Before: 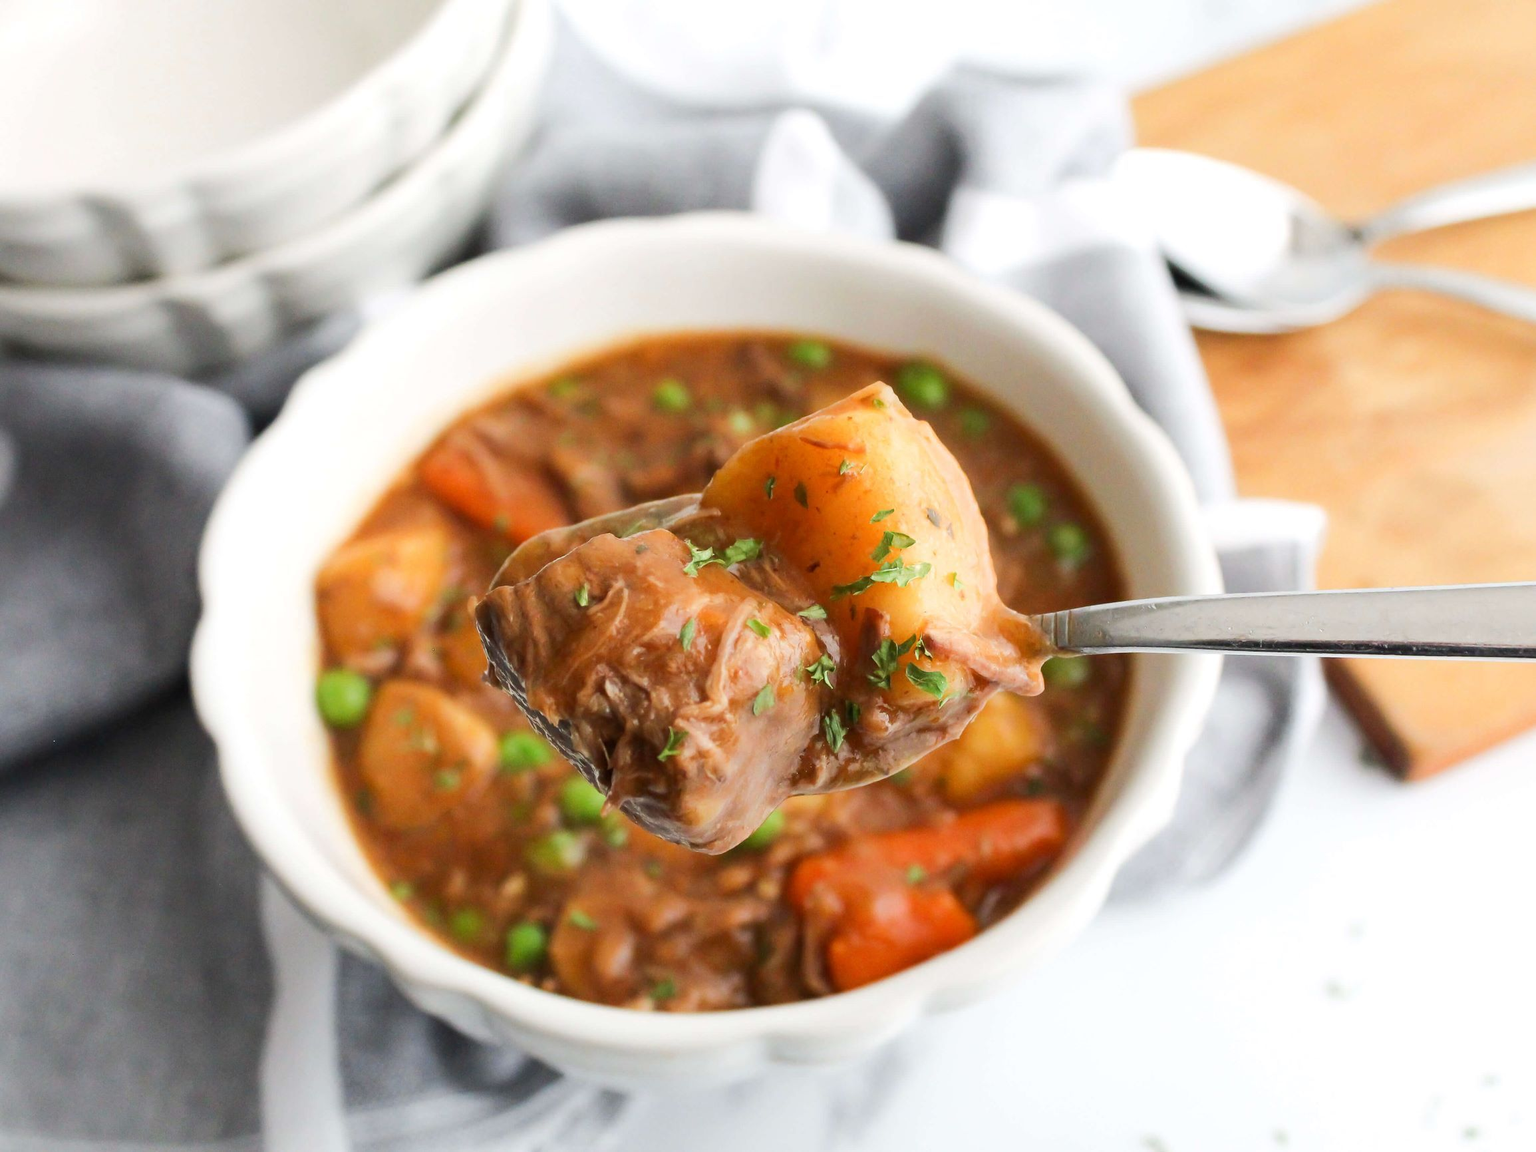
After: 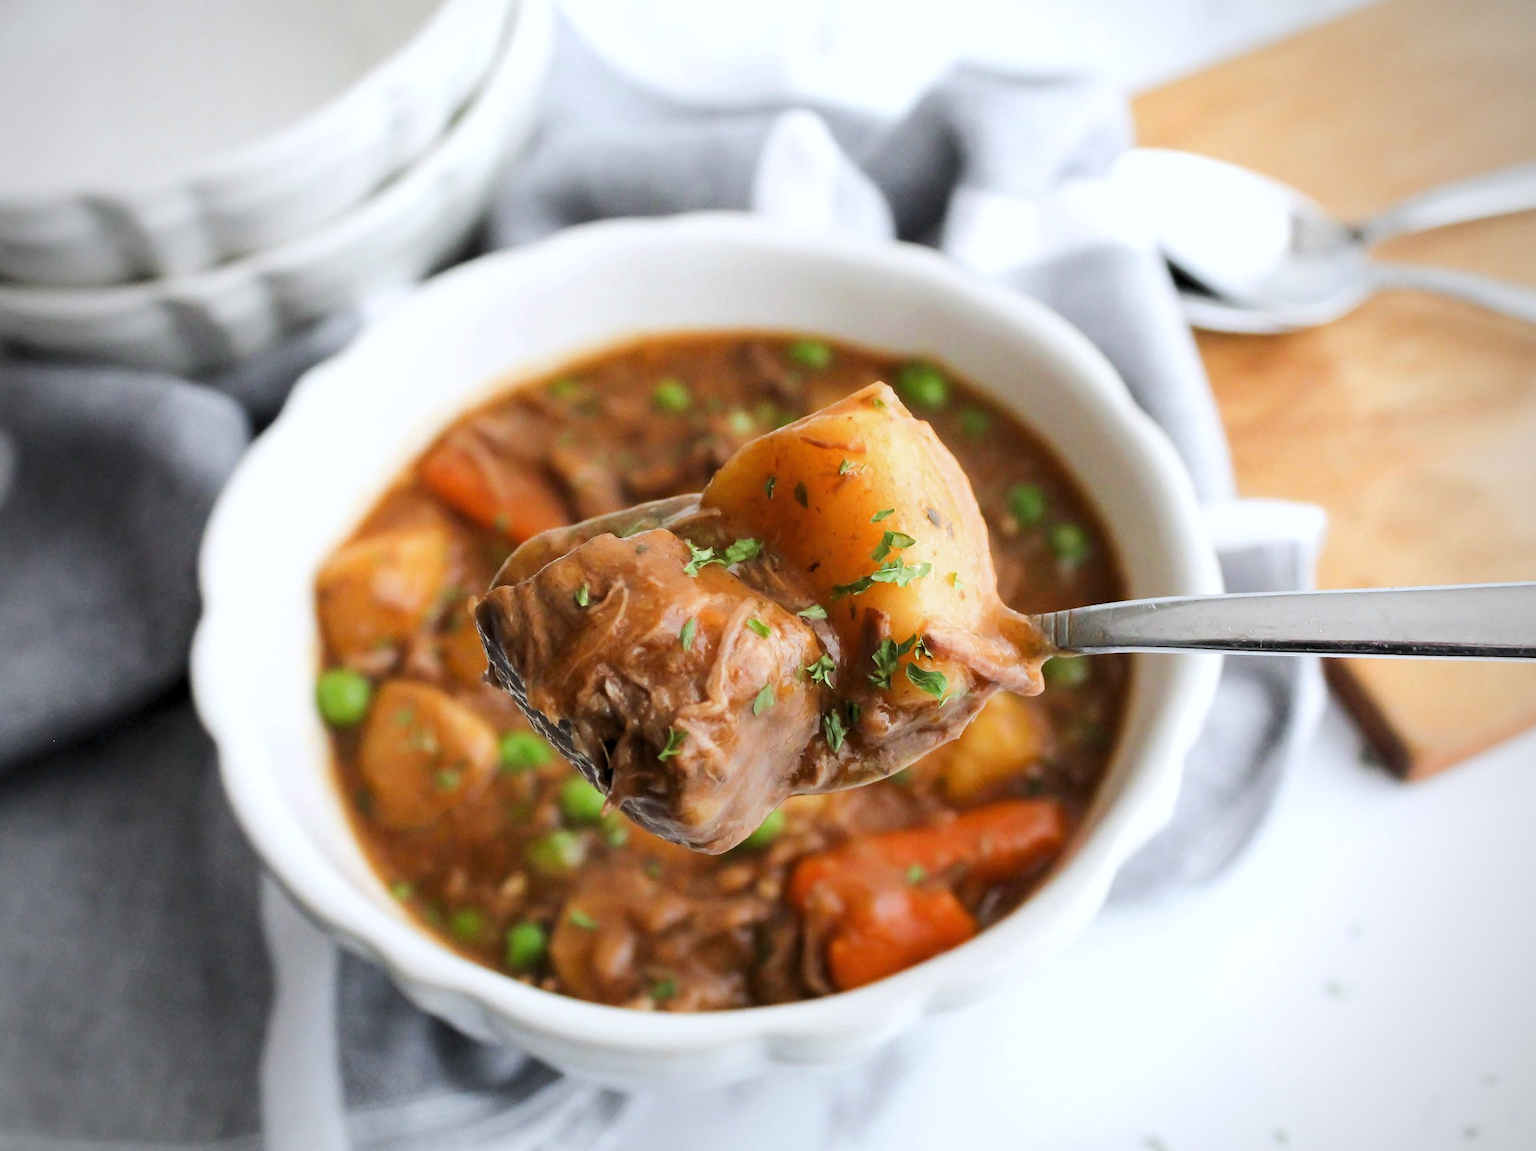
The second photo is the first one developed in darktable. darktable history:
white balance: red 0.974, blue 1.044
levels: mode automatic, black 0.023%, white 99.97%, levels [0.062, 0.494, 0.925]
vignetting: on, module defaults
